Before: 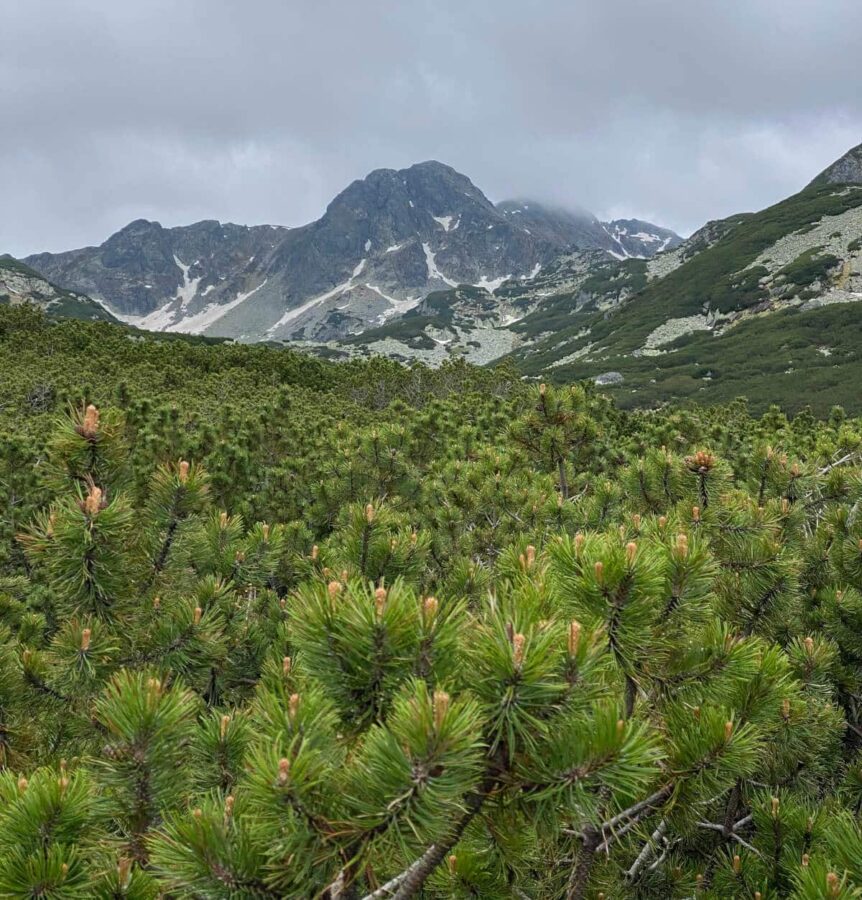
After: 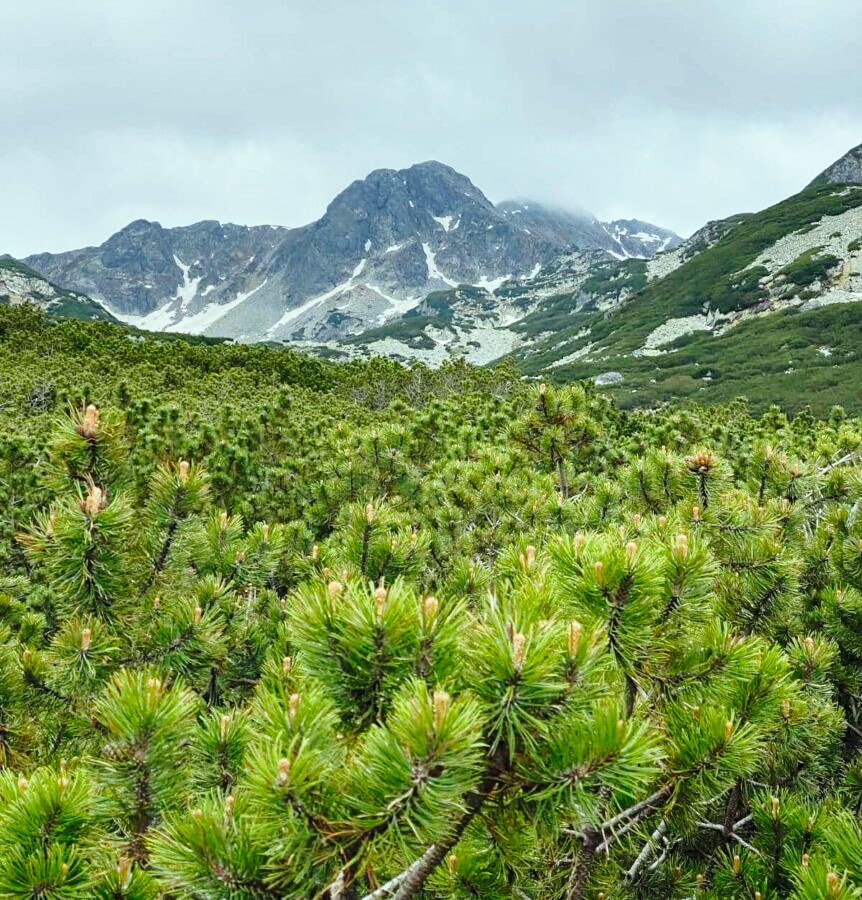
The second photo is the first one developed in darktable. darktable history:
color correction: highlights a* -6.93, highlights b* 0.379
base curve: curves: ch0 [(0, 0) (0.032, 0.037) (0.105, 0.228) (0.435, 0.76) (0.856, 0.983) (1, 1)], preserve colors none
shadows and highlights: radius 263.86, soften with gaussian
